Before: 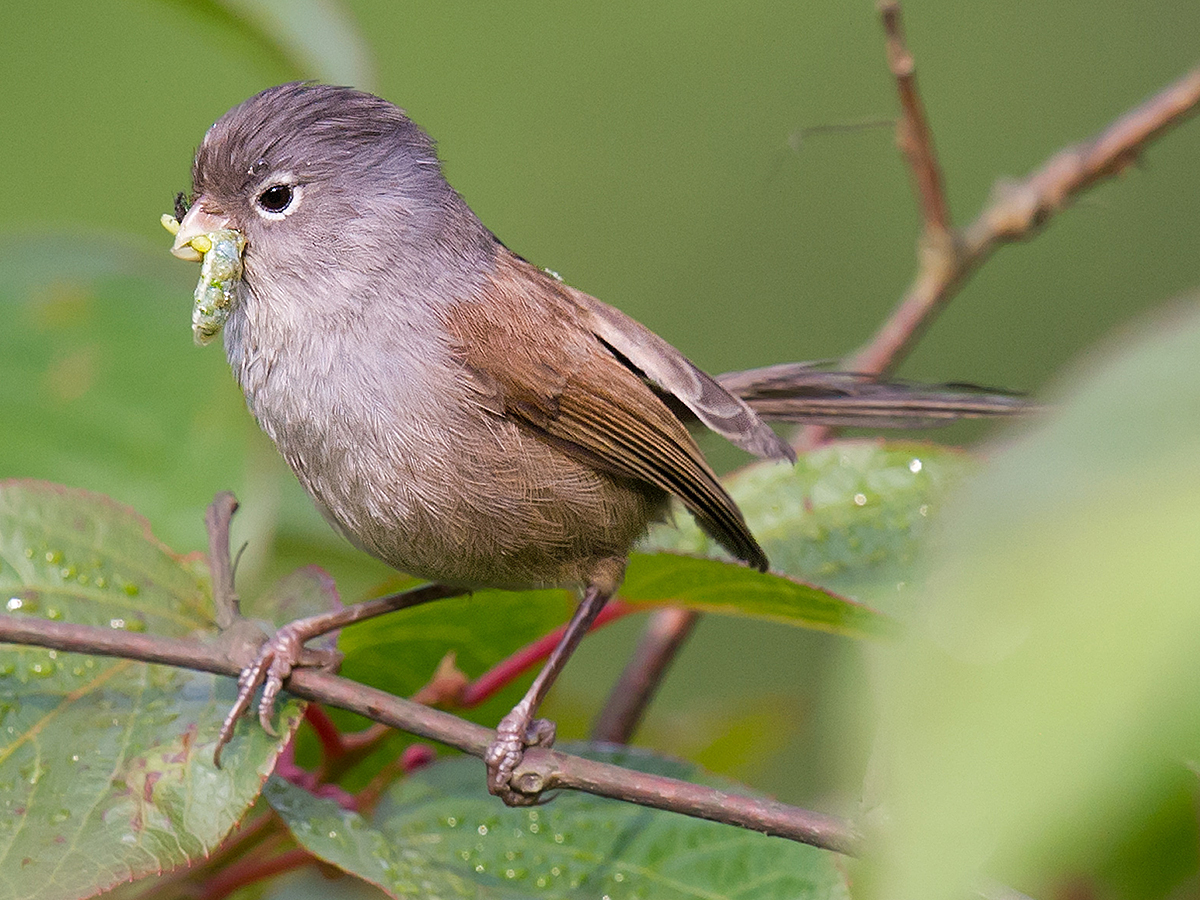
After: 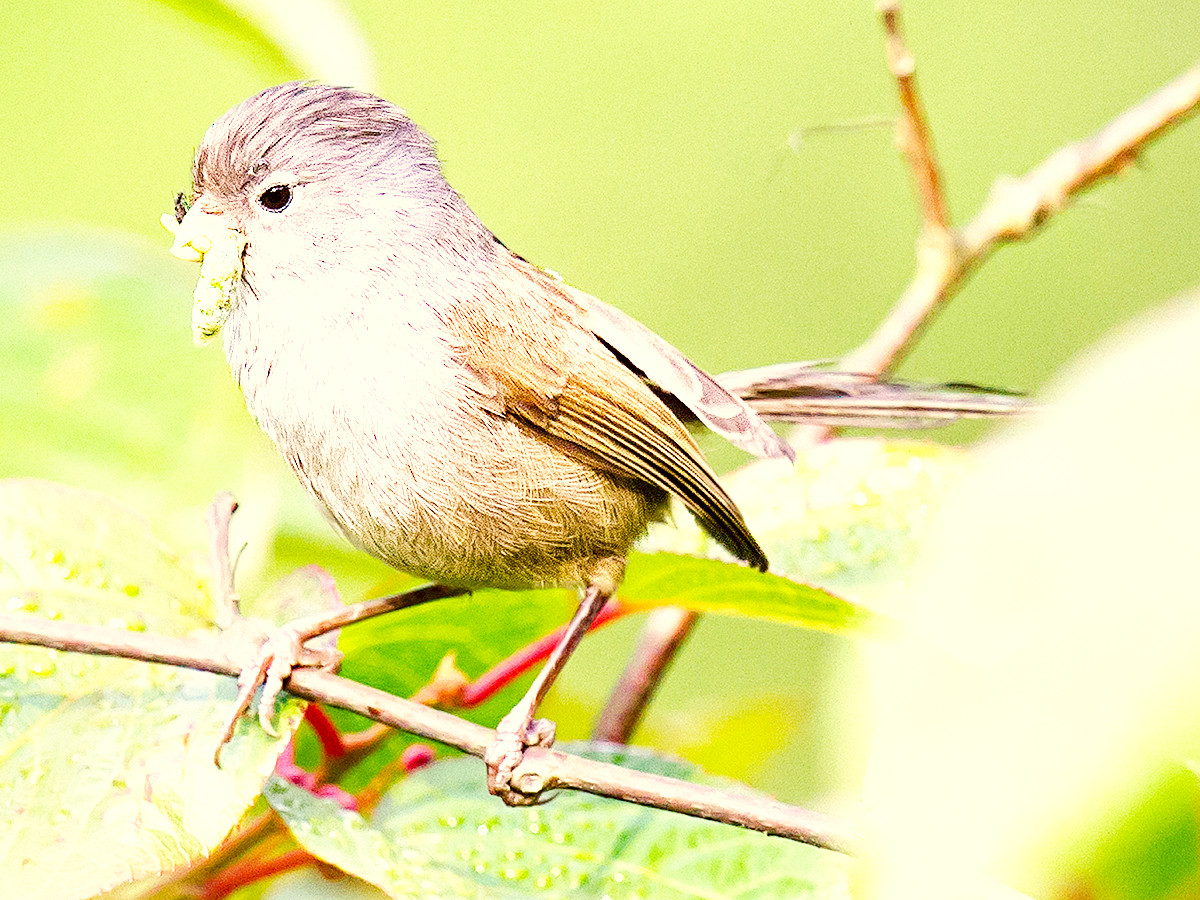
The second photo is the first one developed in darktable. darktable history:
exposure: exposure 1 EV, compensate highlight preservation false
tone equalizer: on, module defaults
haze removal: compatibility mode true, adaptive false
base curve: curves: ch0 [(0, 0) (0.007, 0.004) (0.027, 0.03) (0.046, 0.07) (0.207, 0.54) (0.442, 0.872) (0.673, 0.972) (1, 1)], preserve colors none
local contrast: highlights 105%, shadows 101%, detail 119%, midtone range 0.2
color correction: highlights a* -1.47, highlights b* 10.39, shadows a* 0.409, shadows b* 19.15
